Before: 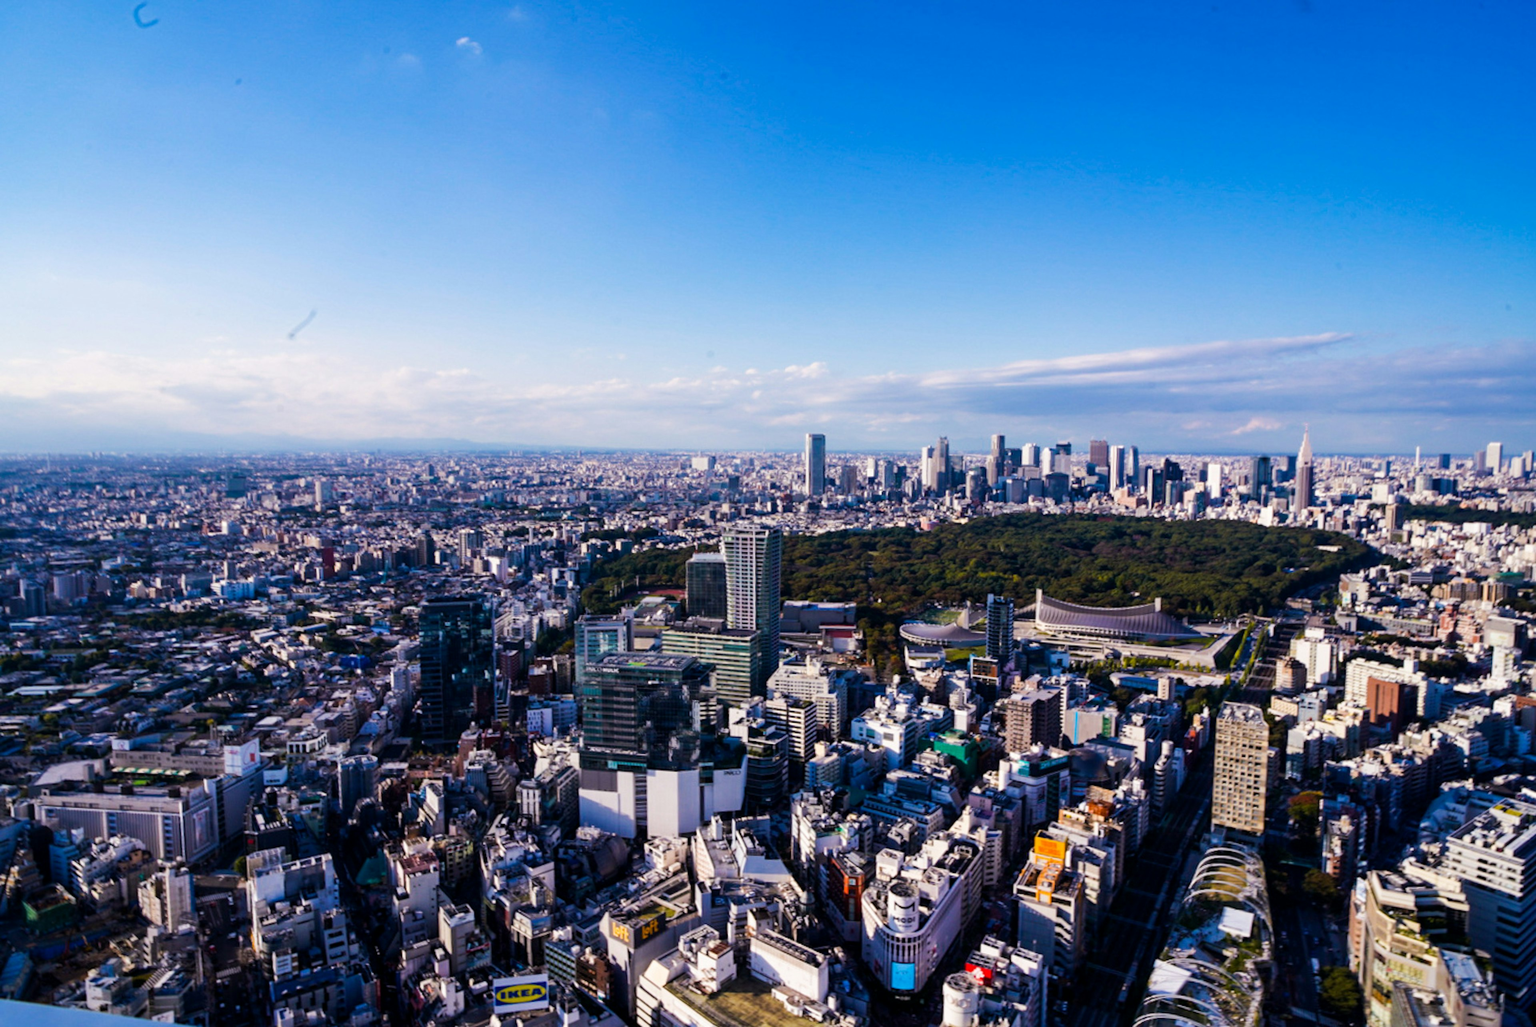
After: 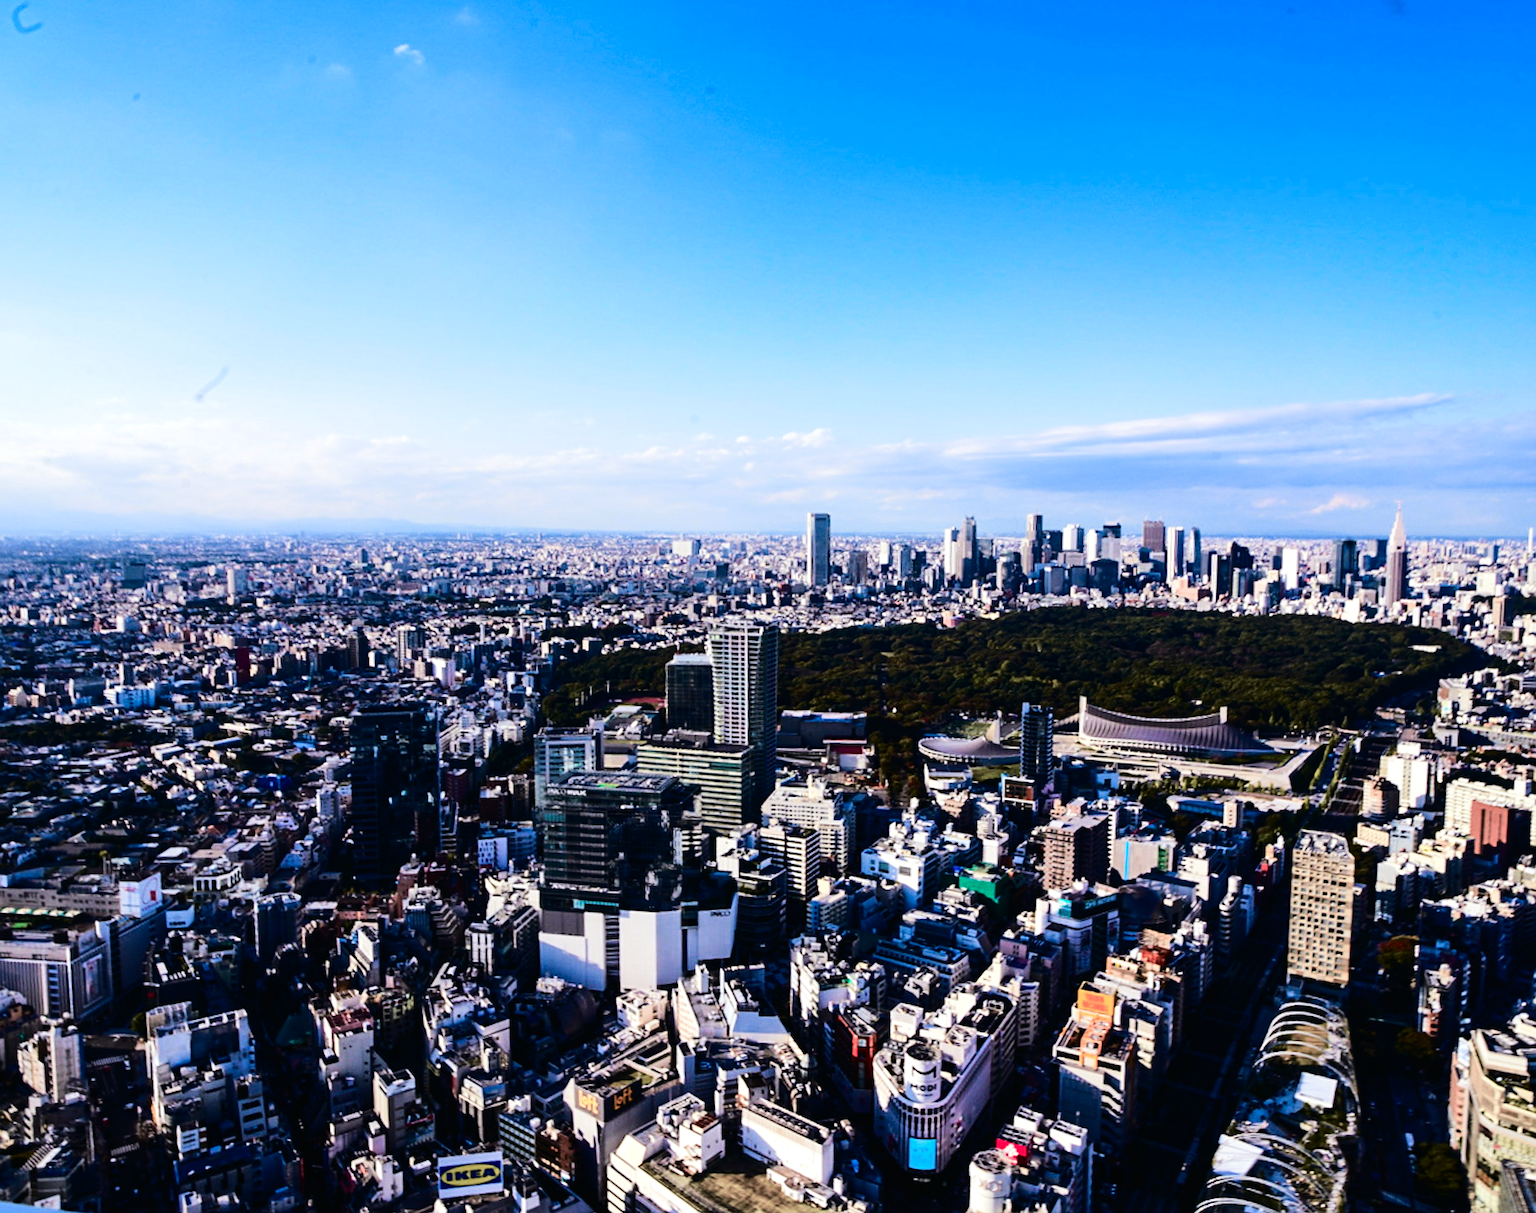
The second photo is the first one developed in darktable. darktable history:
crop: left 8.026%, right 7.374%
sharpen: on, module defaults
white balance: red 0.978, blue 0.999
tone curve: curves: ch0 [(0, 0.009) (0.105, 0.054) (0.195, 0.132) (0.289, 0.278) (0.384, 0.391) (0.513, 0.53) (0.66, 0.667) (0.895, 0.863) (1, 0.919)]; ch1 [(0, 0) (0.161, 0.092) (0.35, 0.33) (0.403, 0.395) (0.456, 0.469) (0.502, 0.499) (0.519, 0.514) (0.576, 0.584) (0.642, 0.658) (0.701, 0.742) (1, 0.942)]; ch2 [(0, 0) (0.371, 0.362) (0.437, 0.437) (0.501, 0.5) (0.53, 0.528) (0.569, 0.564) (0.619, 0.58) (0.883, 0.752) (1, 0.929)], color space Lab, independent channels, preserve colors none
tone equalizer: -8 EV -0.75 EV, -7 EV -0.7 EV, -6 EV -0.6 EV, -5 EV -0.4 EV, -3 EV 0.4 EV, -2 EV 0.6 EV, -1 EV 0.7 EV, +0 EV 0.75 EV, edges refinement/feathering 500, mask exposure compensation -1.57 EV, preserve details no
